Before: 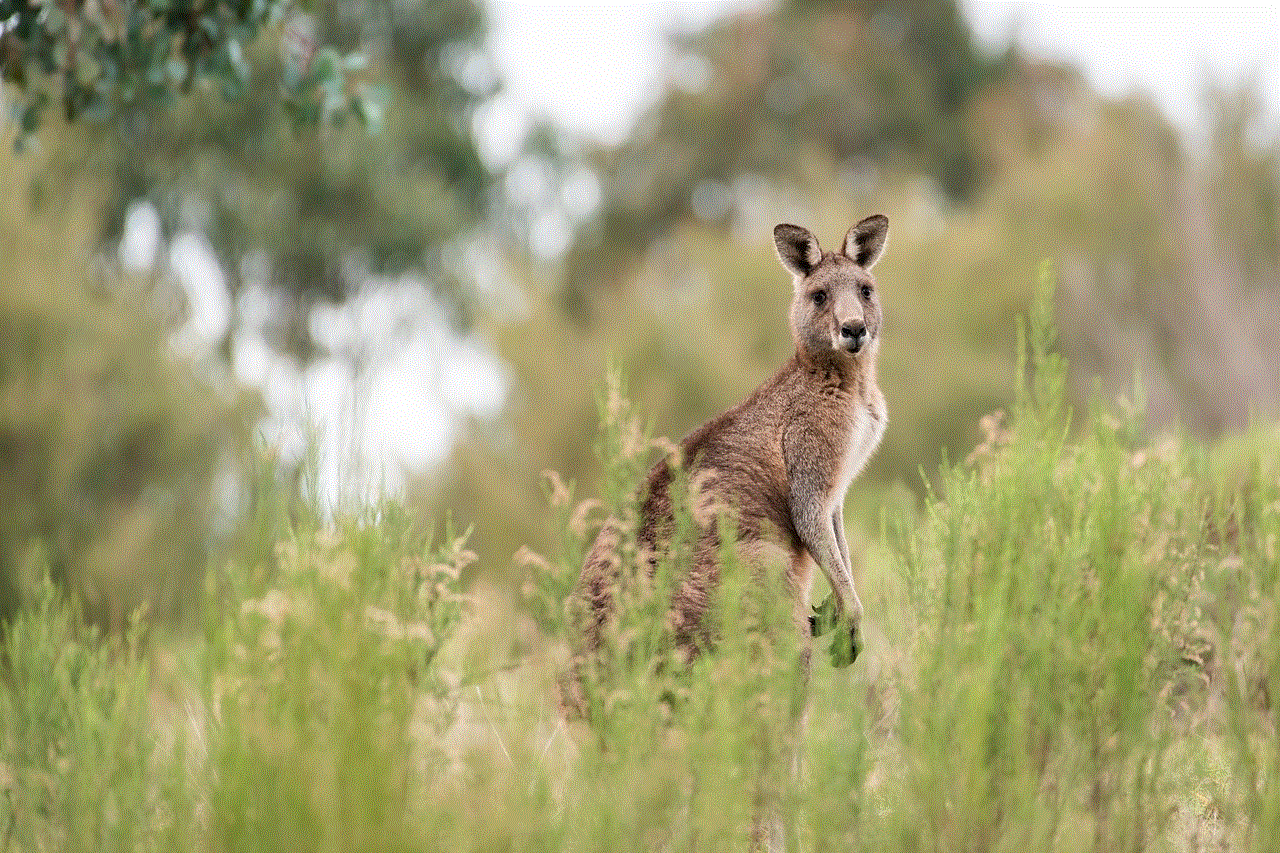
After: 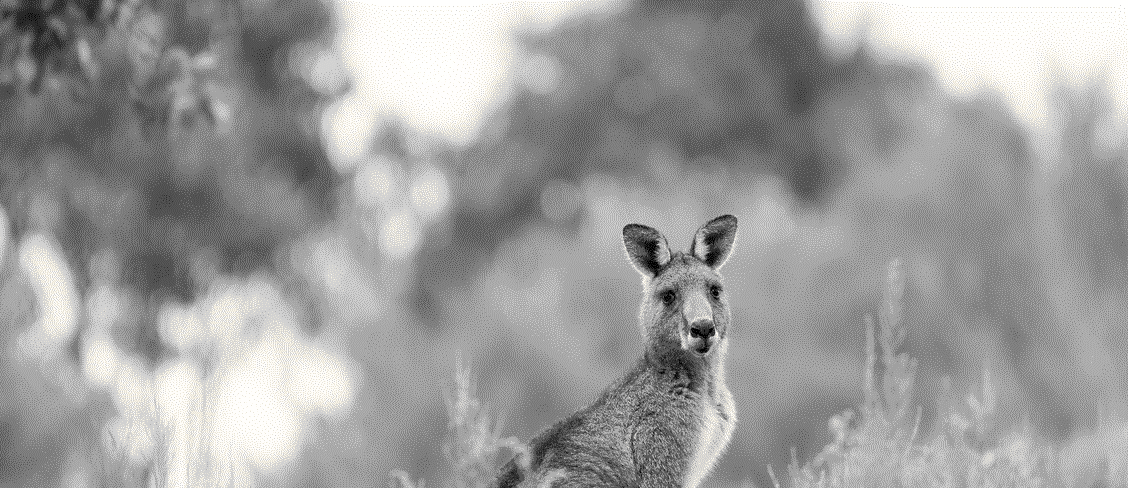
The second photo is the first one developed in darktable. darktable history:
crop and rotate: left 11.812%, bottom 42.776%
split-toning: shadows › hue 43.2°, shadows › saturation 0, highlights › hue 50.4°, highlights › saturation 1
monochrome: a -4.13, b 5.16, size 1
